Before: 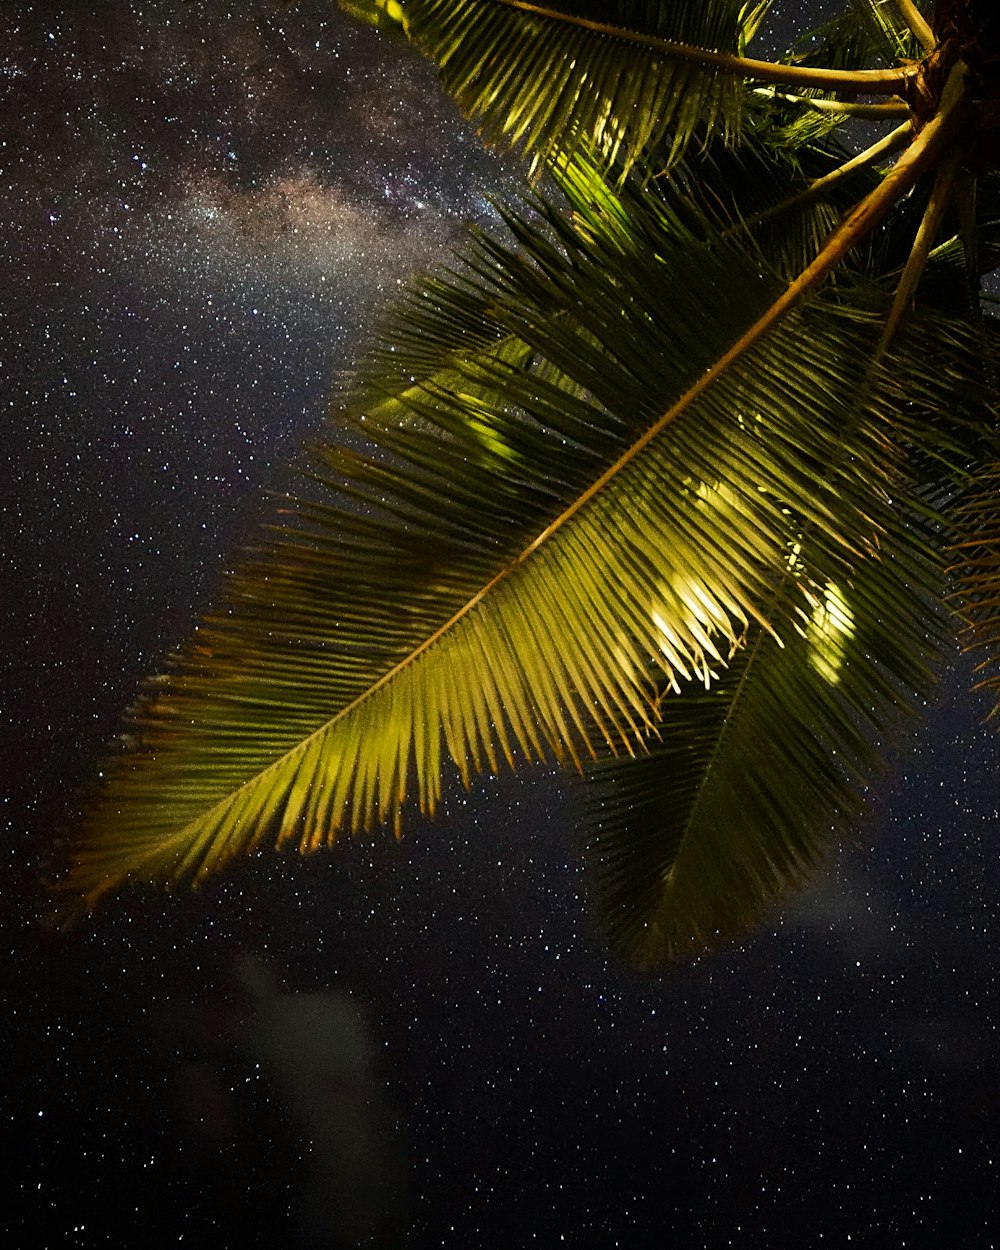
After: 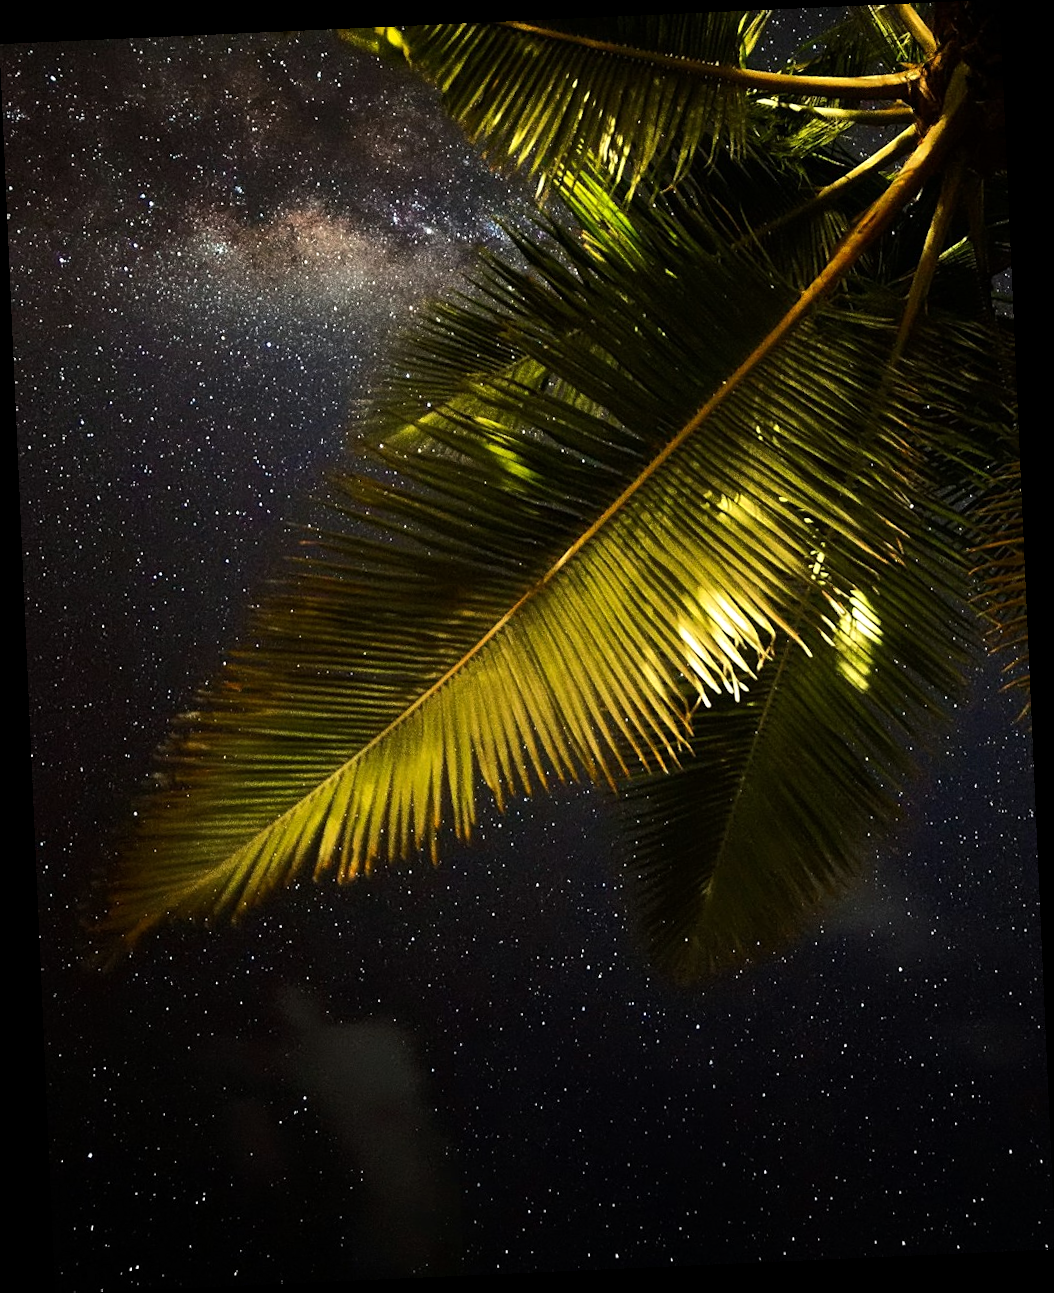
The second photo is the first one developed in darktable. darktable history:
rotate and perspective: rotation -2.56°, automatic cropping off
tone equalizer: -8 EV -0.417 EV, -7 EV -0.389 EV, -6 EV -0.333 EV, -5 EV -0.222 EV, -3 EV 0.222 EV, -2 EV 0.333 EV, -1 EV 0.389 EV, +0 EV 0.417 EV, edges refinement/feathering 500, mask exposure compensation -1.57 EV, preserve details no
